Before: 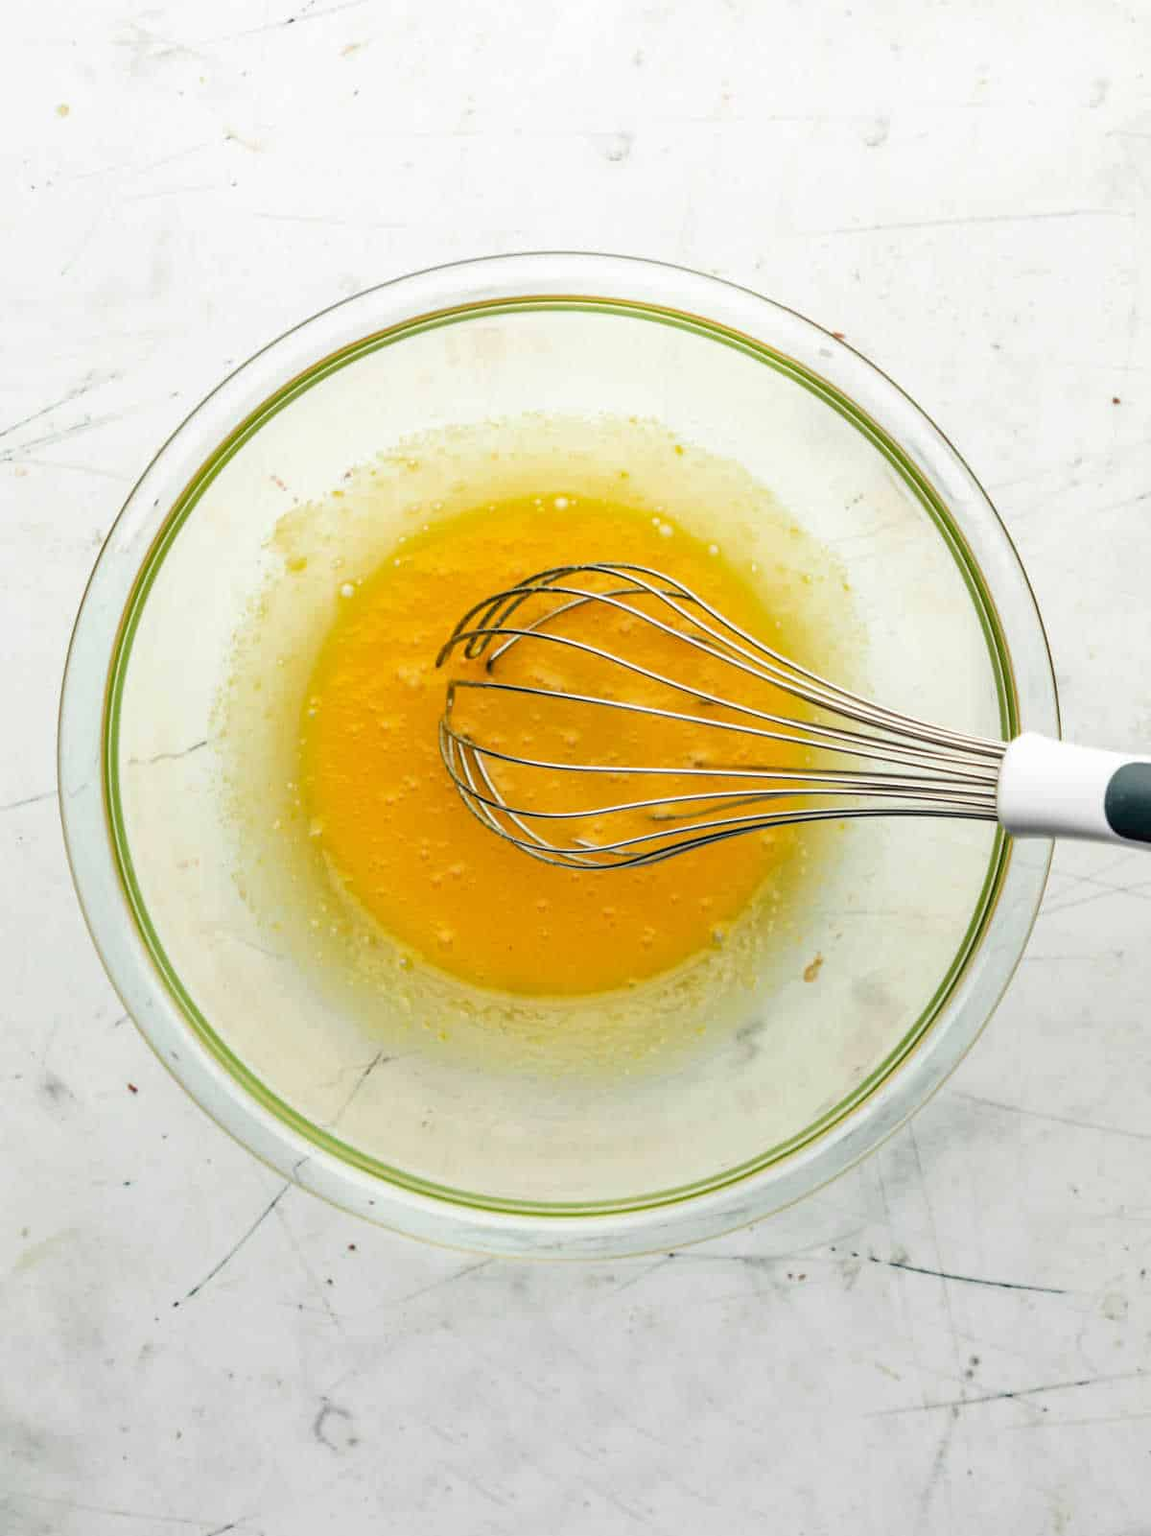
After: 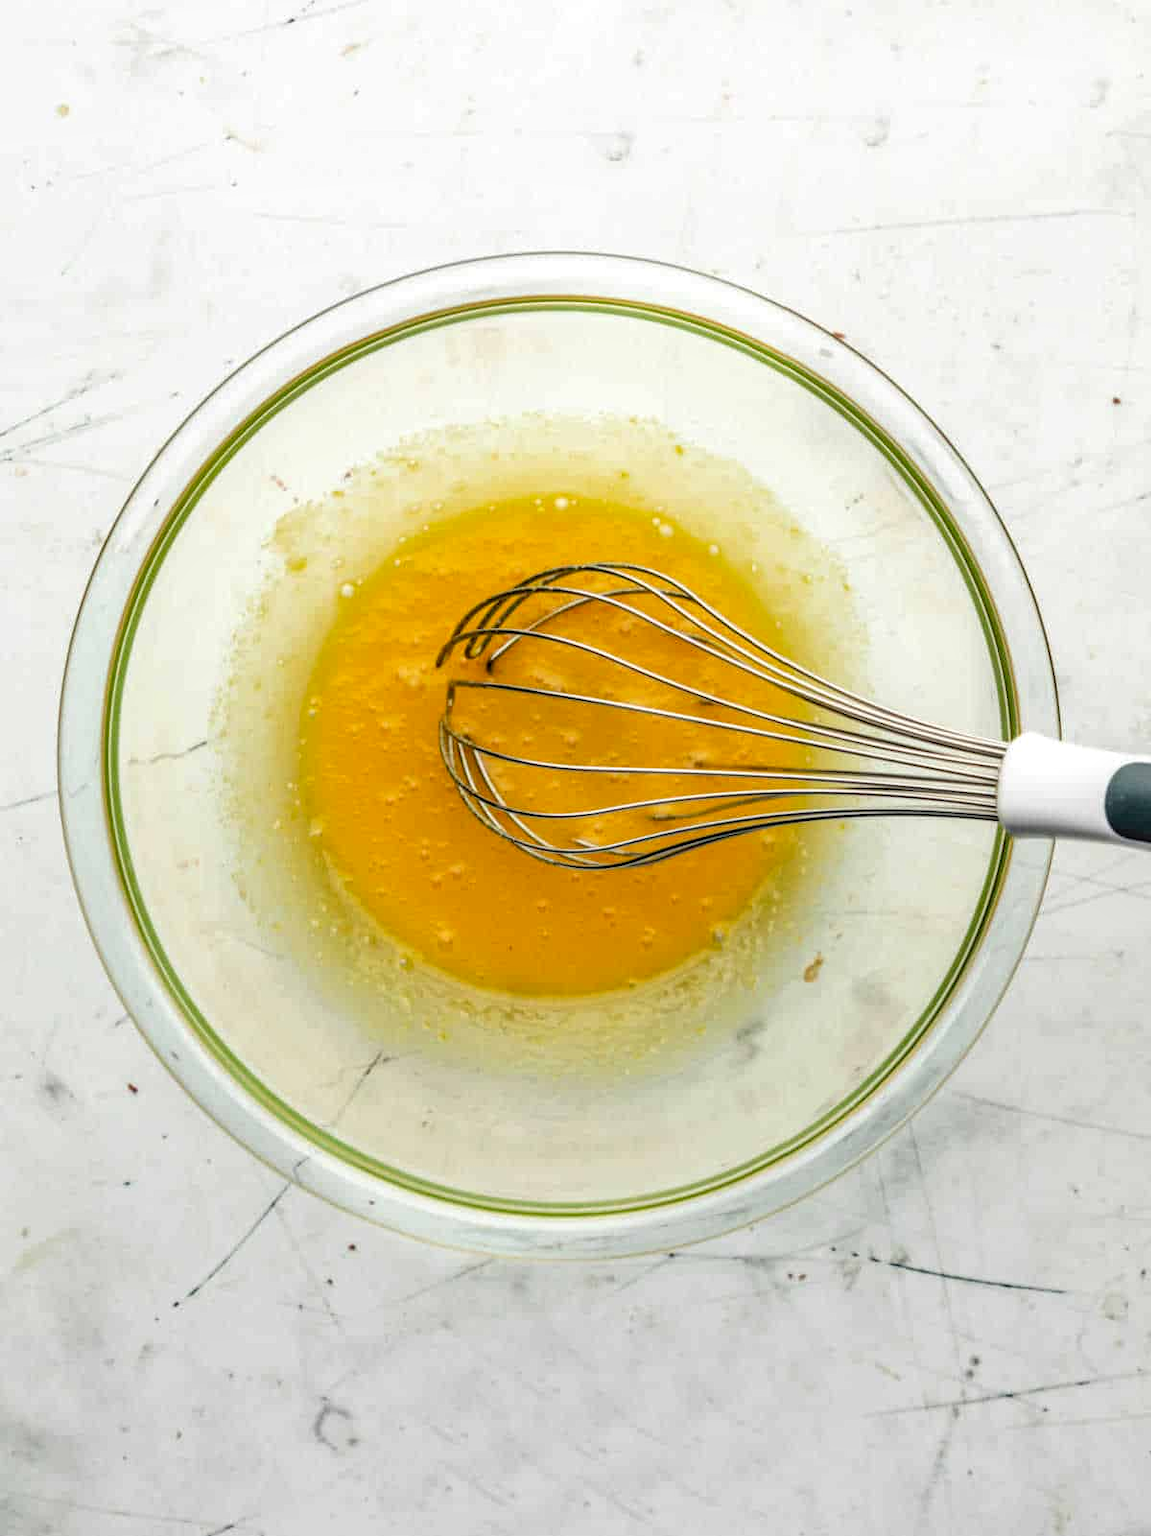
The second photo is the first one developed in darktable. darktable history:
tone equalizer: on, module defaults
local contrast: highlights 30%, detail 130%
